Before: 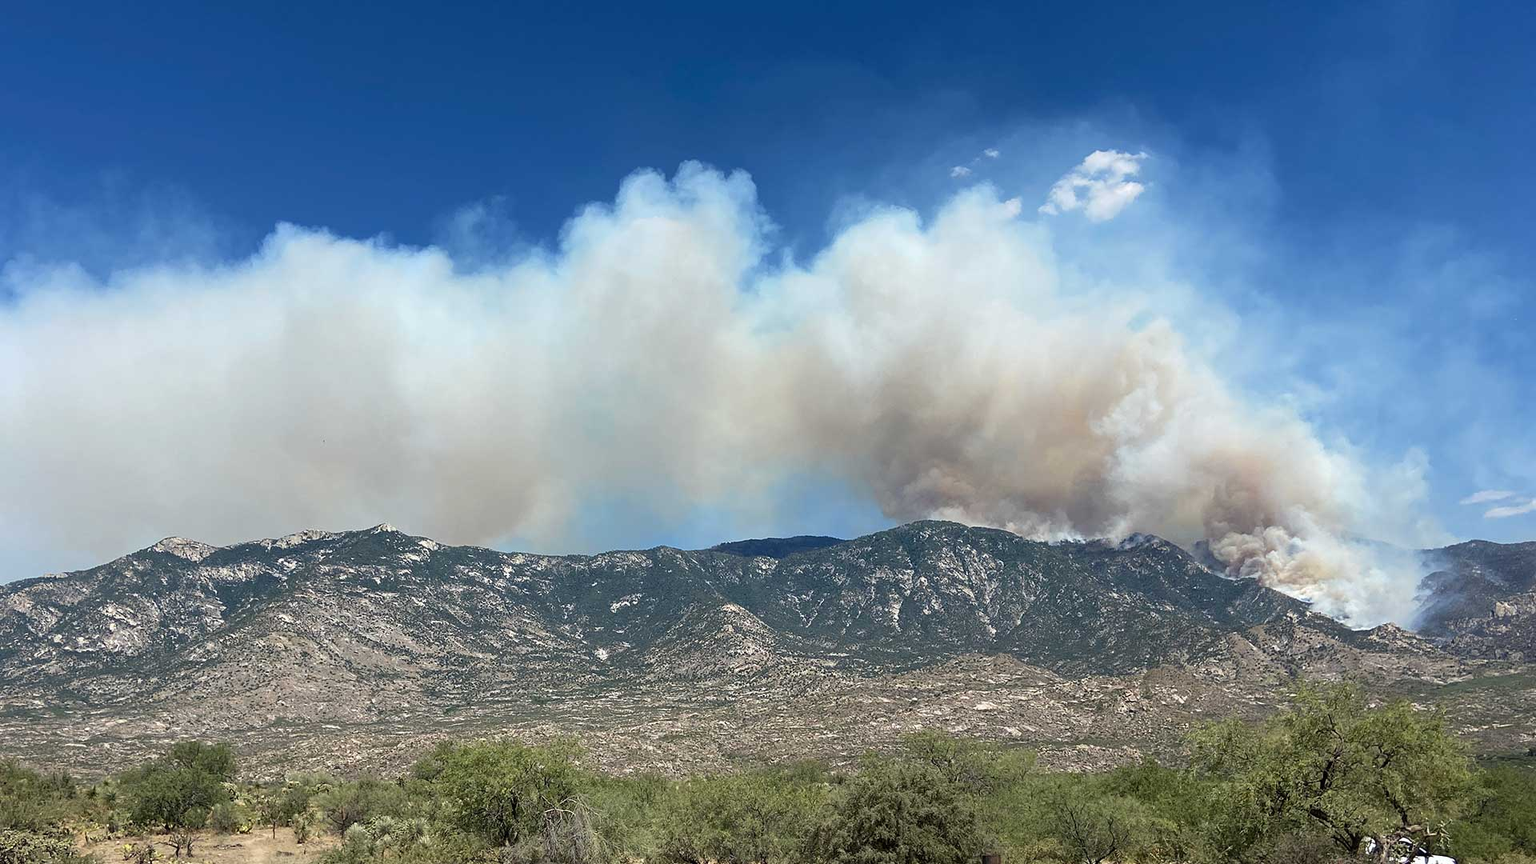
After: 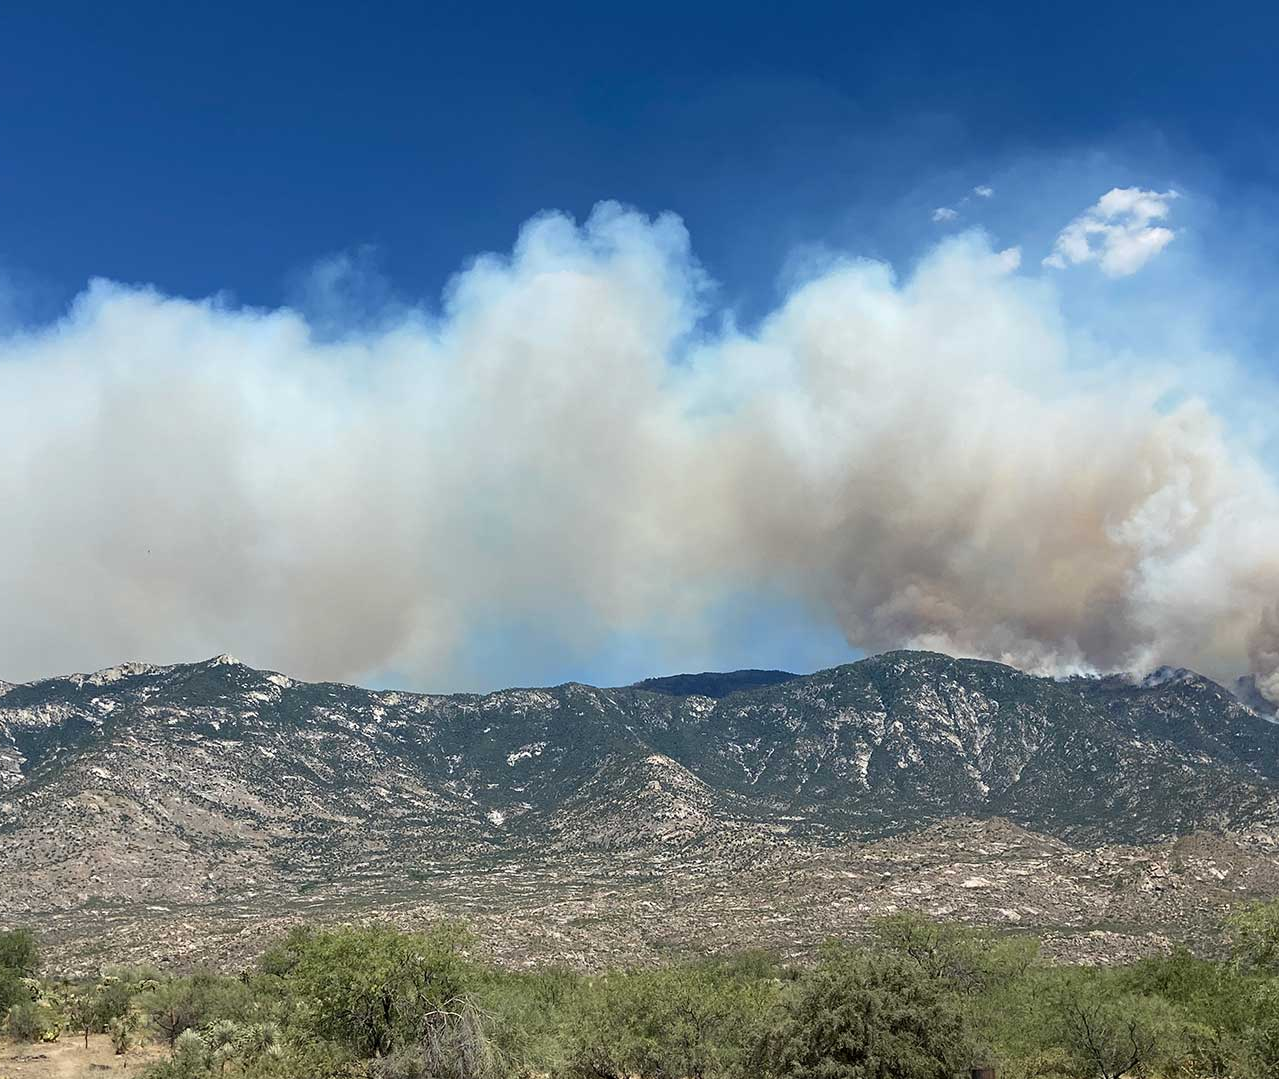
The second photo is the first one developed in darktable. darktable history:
crop and rotate: left 13.343%, right 20.021%
